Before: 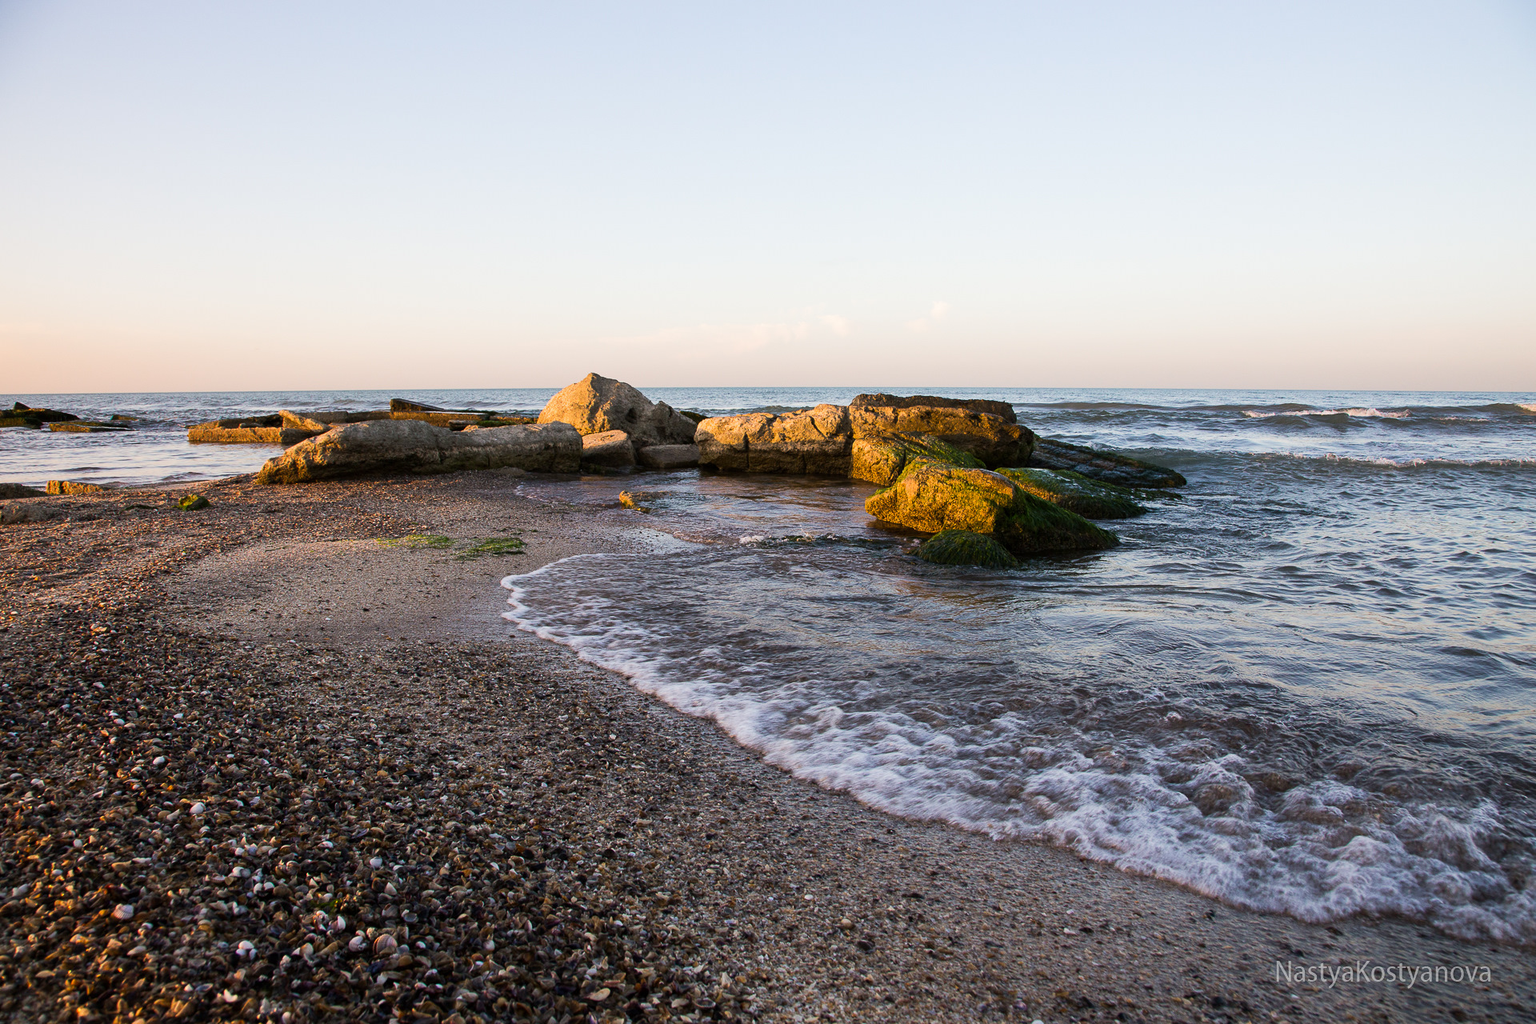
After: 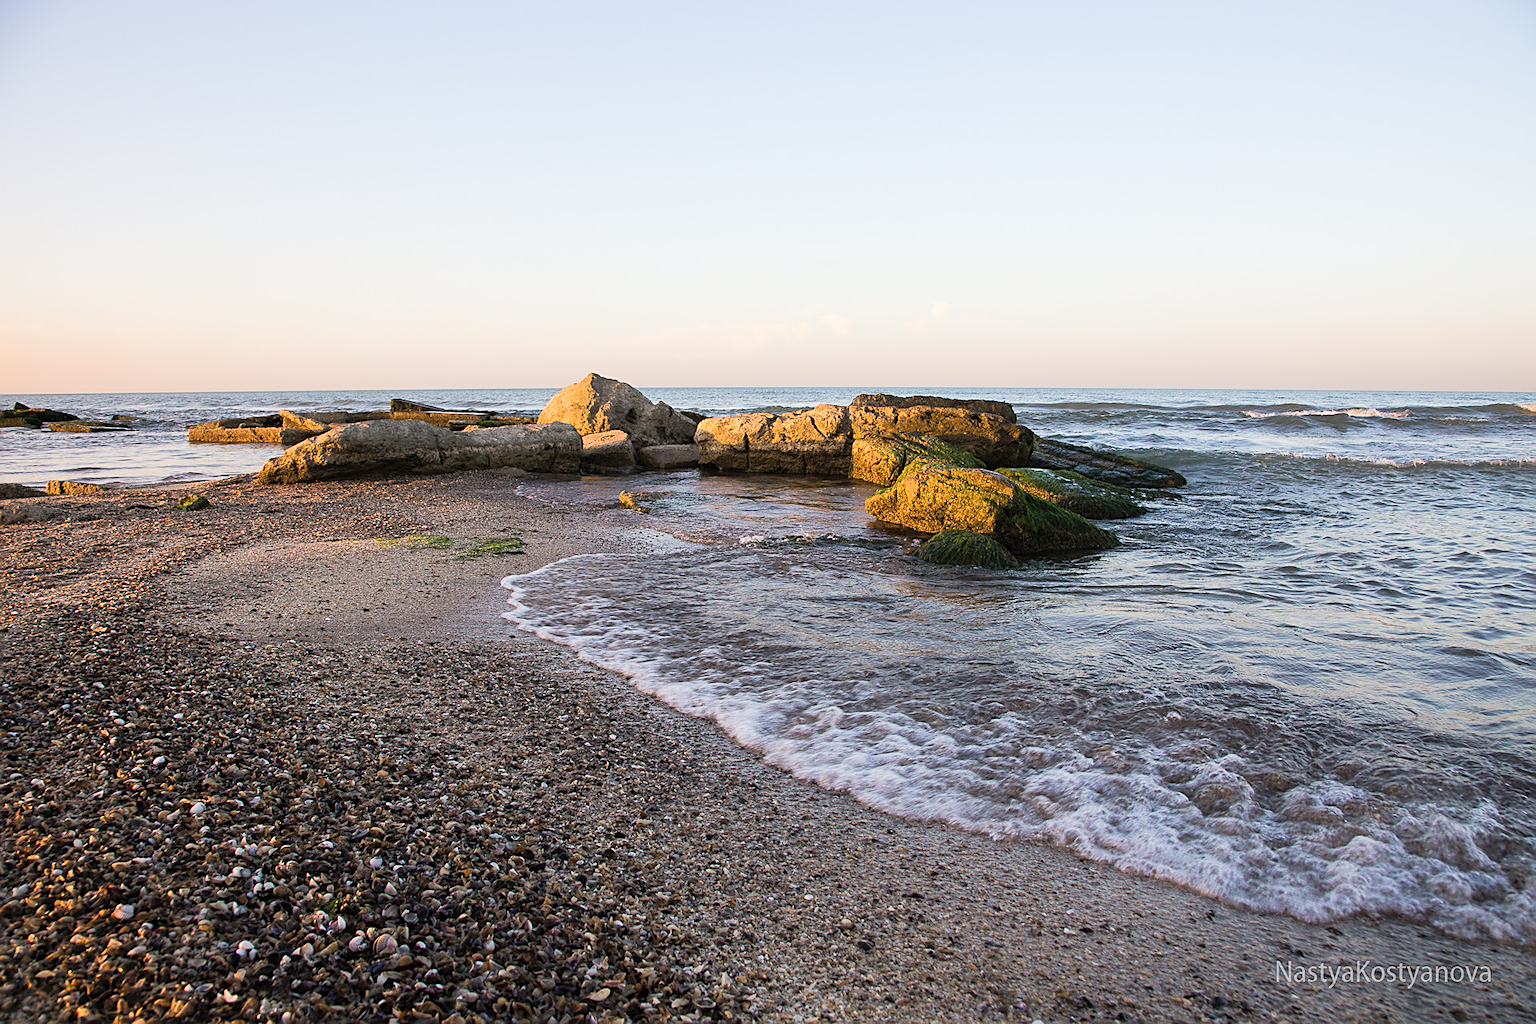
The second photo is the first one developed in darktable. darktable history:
sharpen: on, module defaults
contrast brightness saturation: brightness 0.12
